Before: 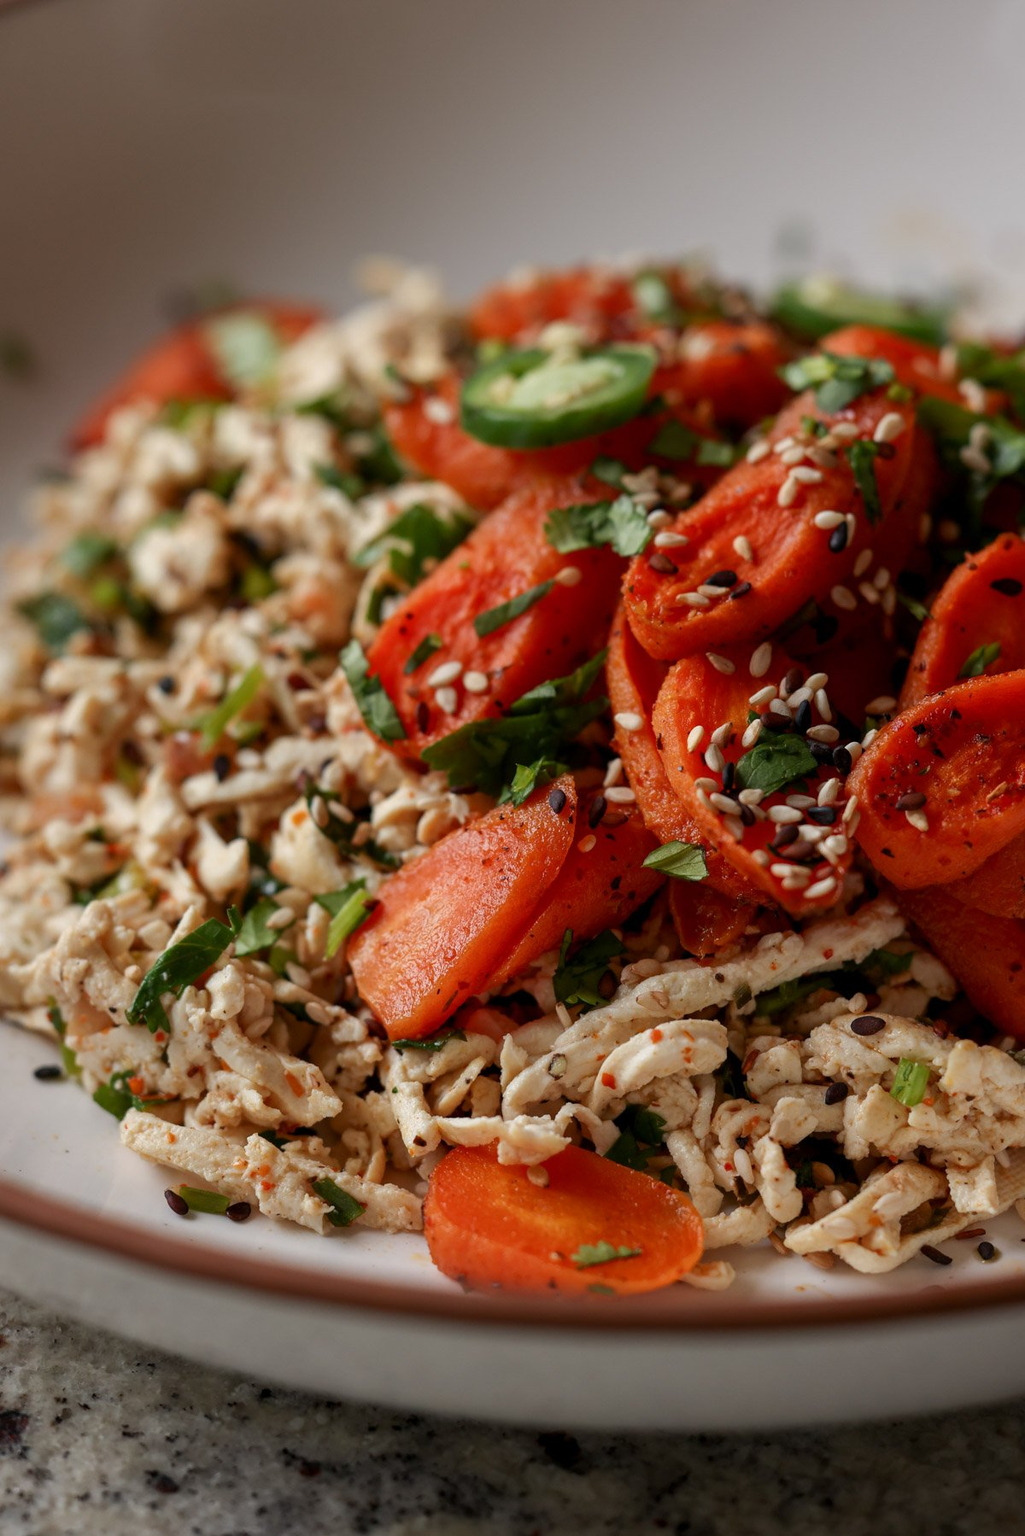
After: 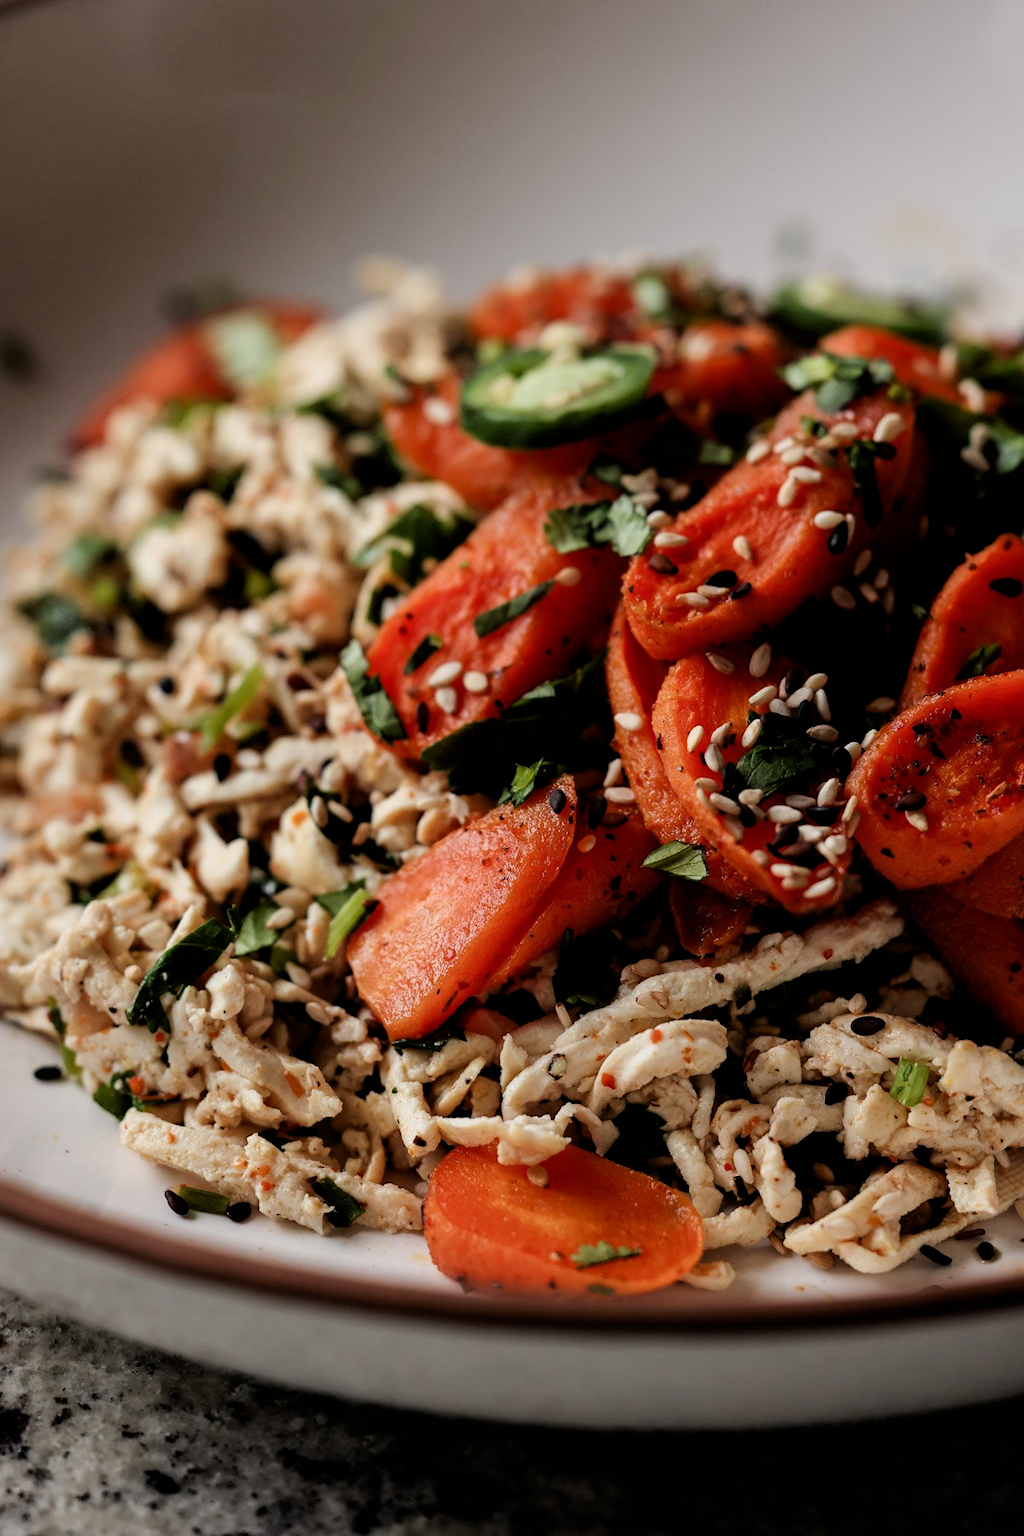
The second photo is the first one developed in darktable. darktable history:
filmic rgb: black relative exposure -3.97 EV, white relative exposure 2.99 EV, threshold 3 EV, hardness 2.98, contrast 1.398, enable highlight reconstruction true
